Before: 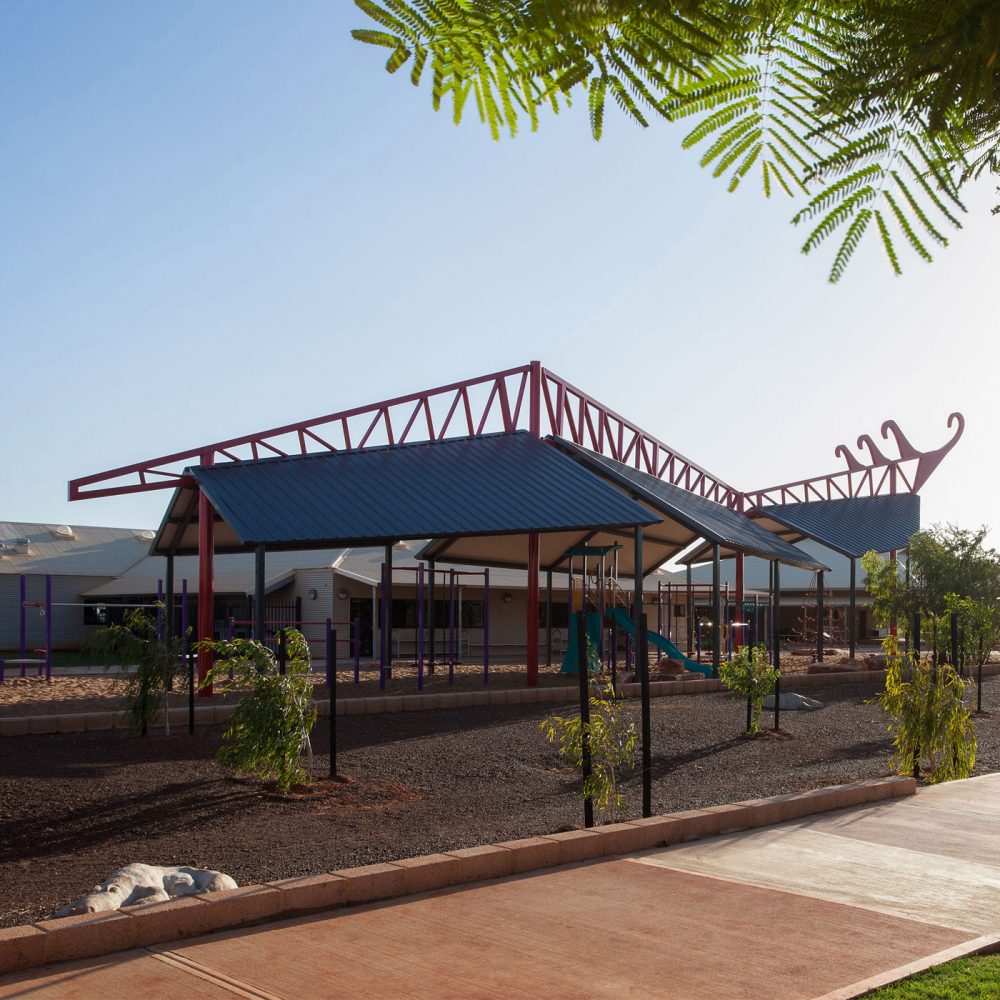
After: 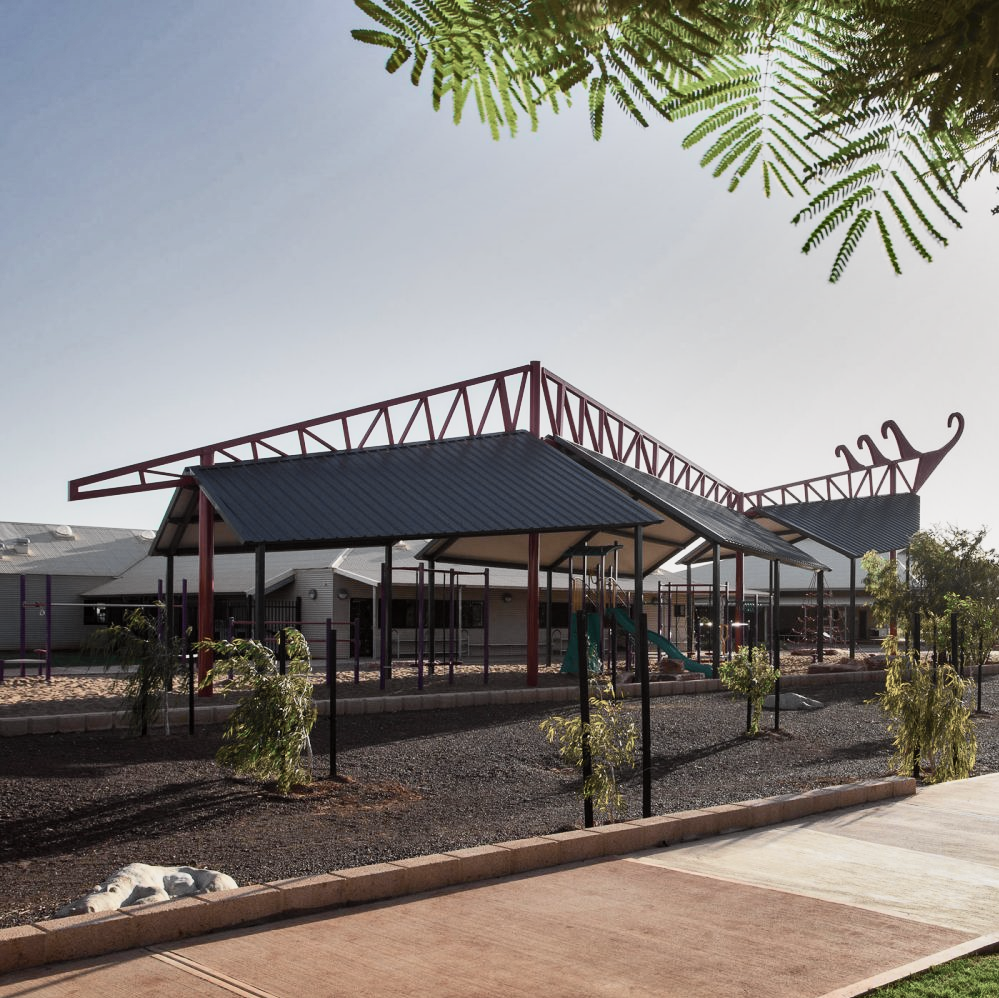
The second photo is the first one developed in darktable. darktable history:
color correction: saturation 0.57
crop: top 0.05%, bottom 0.098%
tone curve: curves: ch0 [(0, 0) (0.055, 0.05) (0.258, 0.287) (0.434, 0.526) (0.517, 0.648) (0.745, 0.874) (1, 1)]; ch1 [(0, 0) (0.346, 0.307) (0.418, 0.383) (0.46, 0.439) (0.482, 0.493) (0.502, 0.503) (0.517, 0.514) (0.55, 0.561) (0.588, 0.603) (0.646, 0.688) (1, 1)]; ch2 [(0, 0) (0.346, 0.34) (0.431, 0.45) (0.485, 0.499) (0.5, 0.503) (0.527, 0.525) (0.545, 0.562) (0.679, 0.706) (1, 1)], color space Lab, independent channels, preserve colors none
shadows and highlights: white point adjustment -3.64, highlights -63.34, highlights color adjustment 42%, soften with gaussian
